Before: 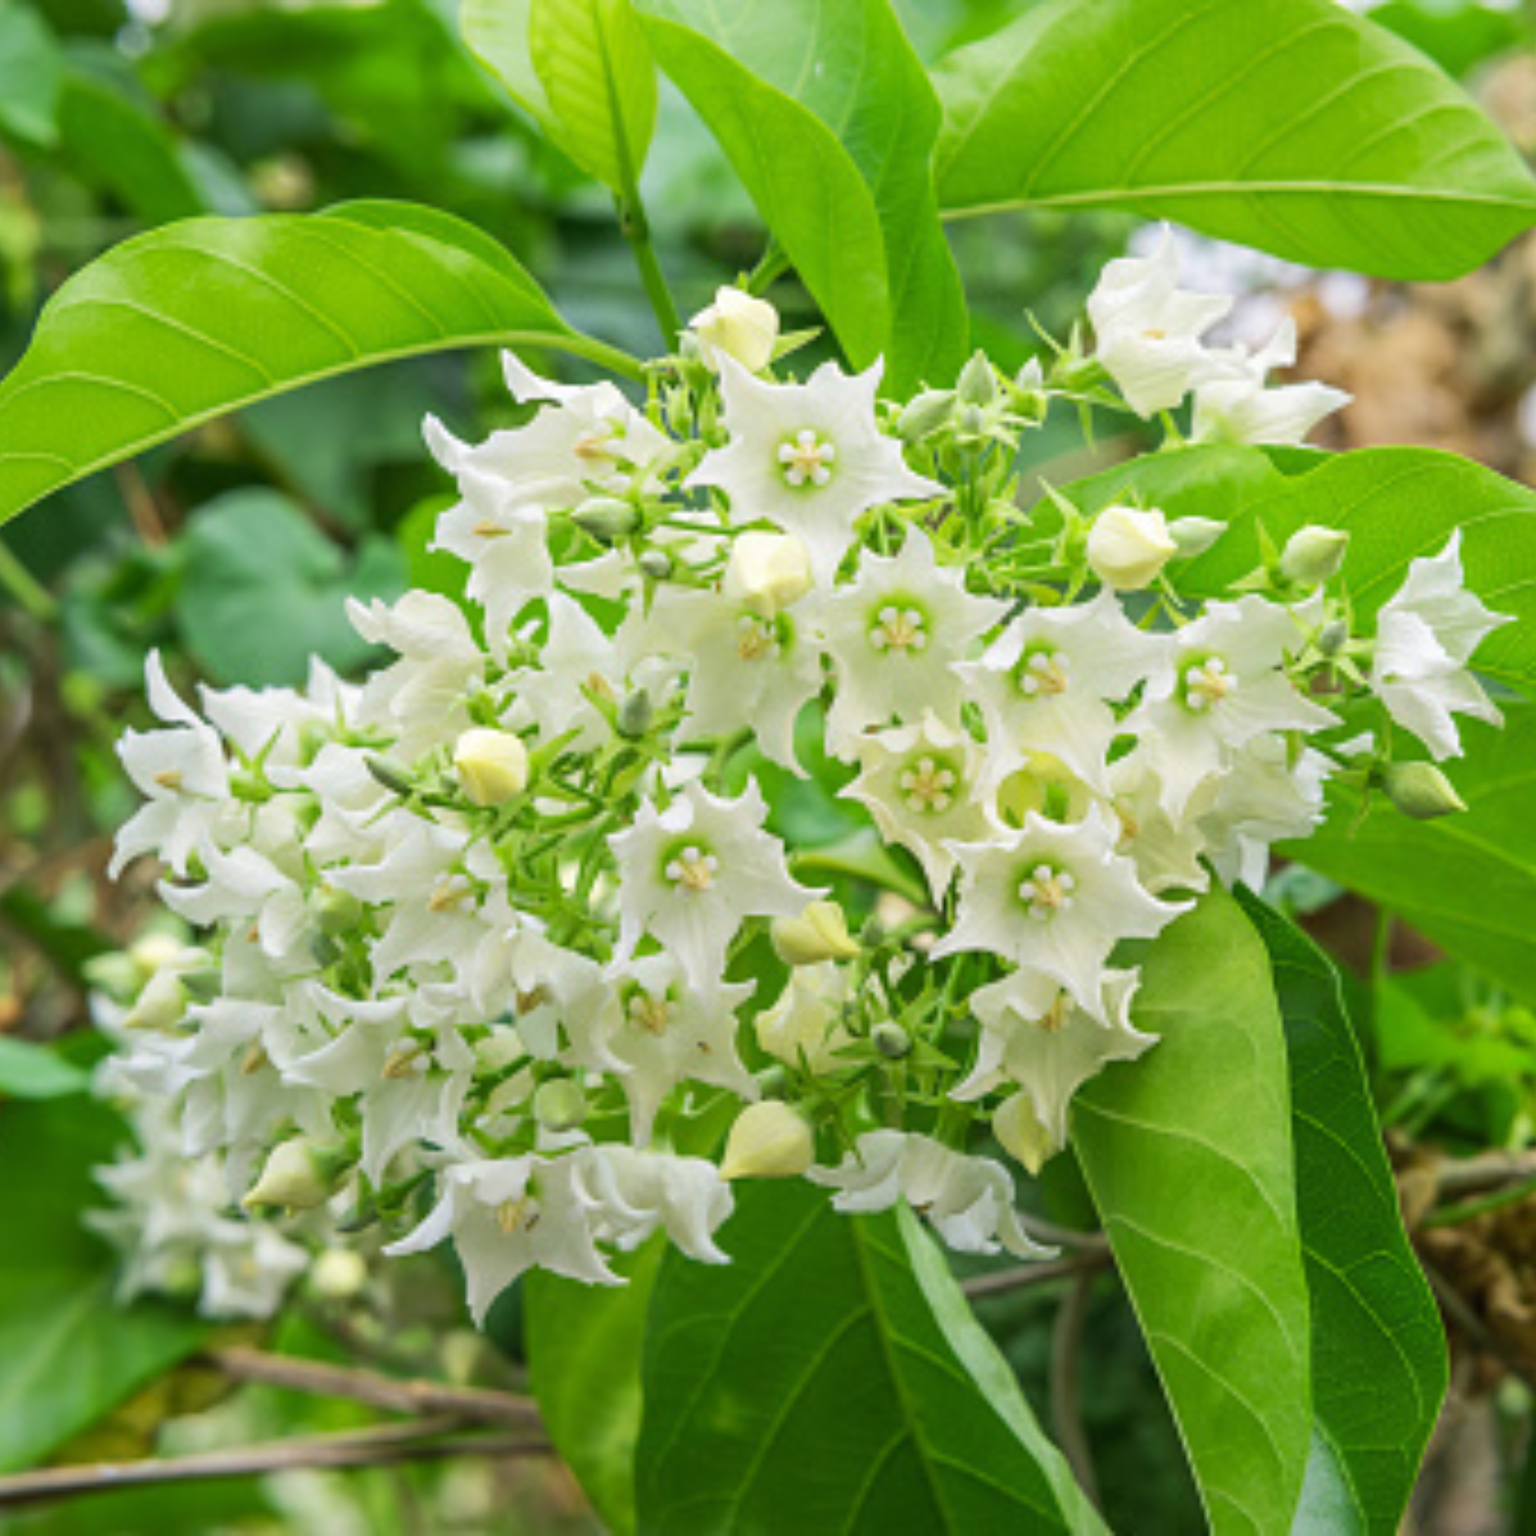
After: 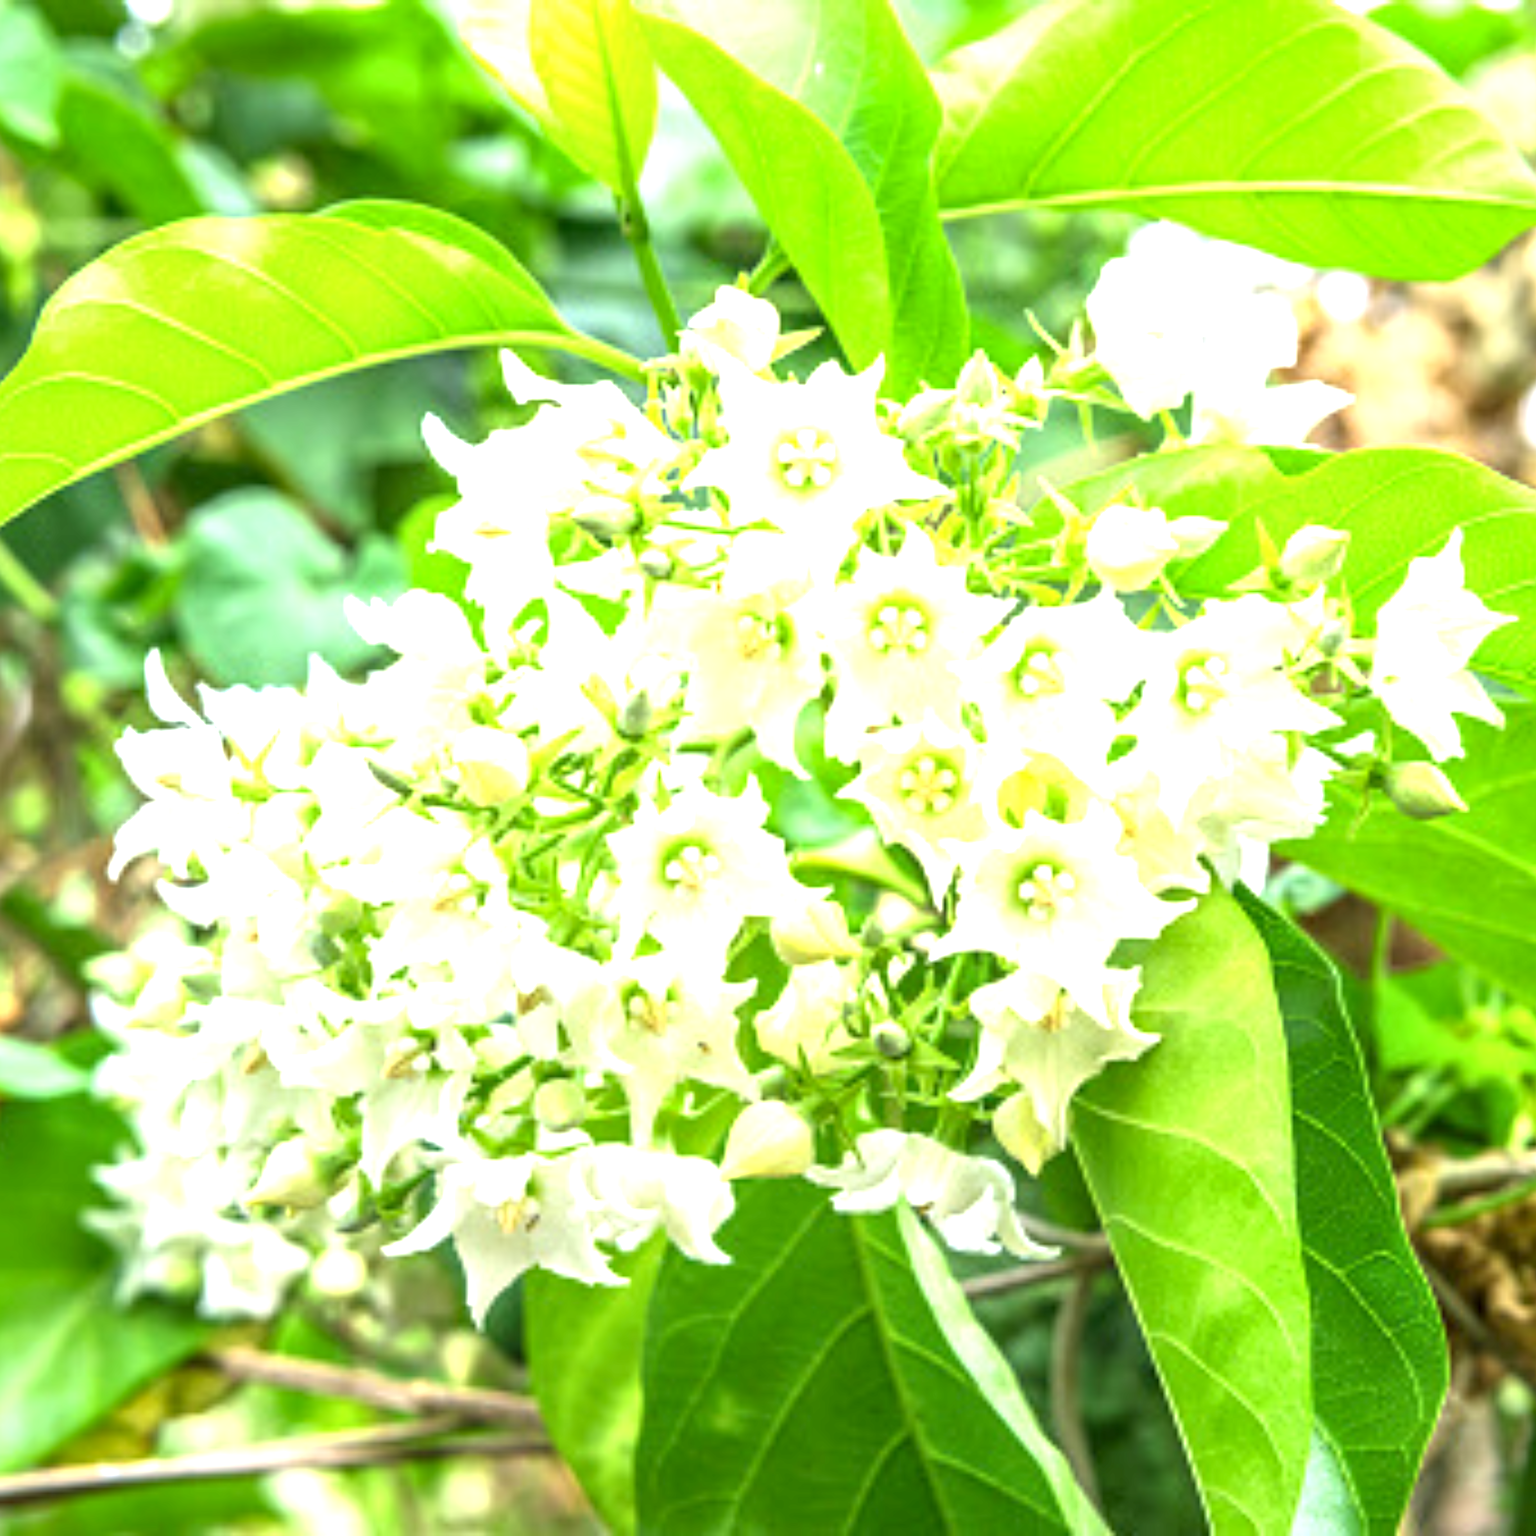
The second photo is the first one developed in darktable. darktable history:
local contrast: on, module defaults
exposure: black level correction 0.001, exposure 1.398 EV, compensate highlight preservation false
